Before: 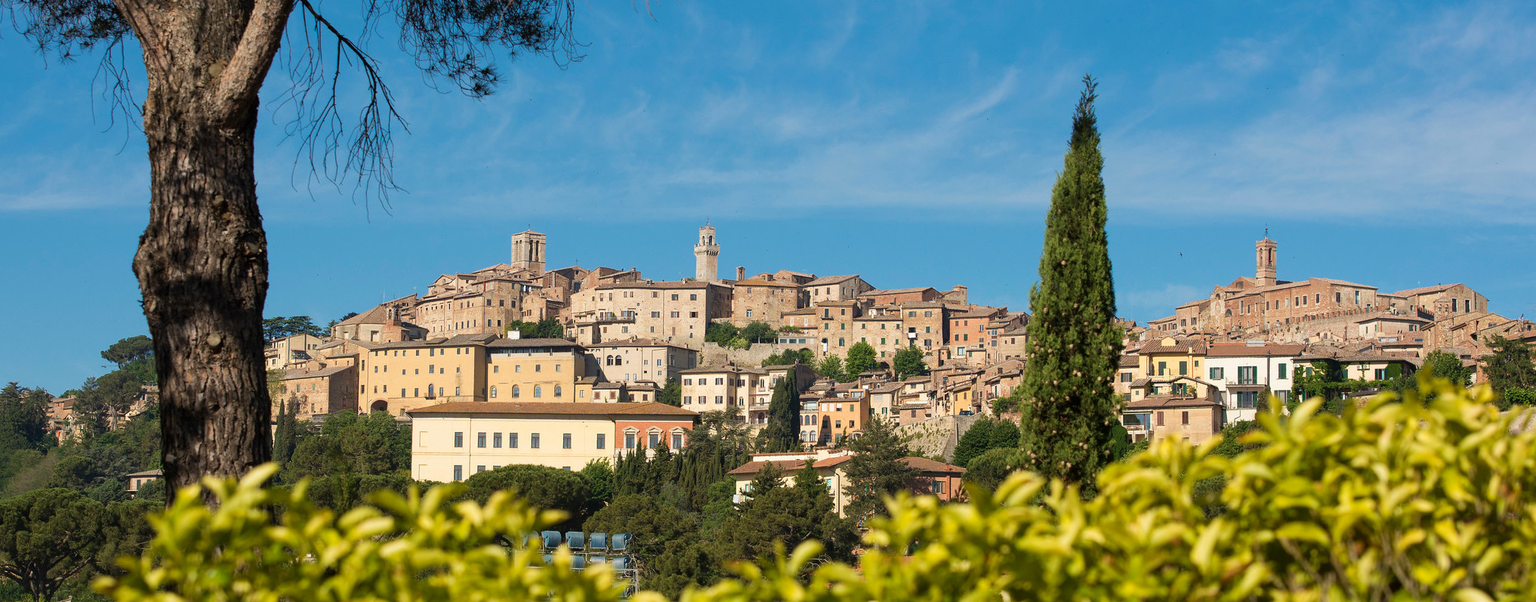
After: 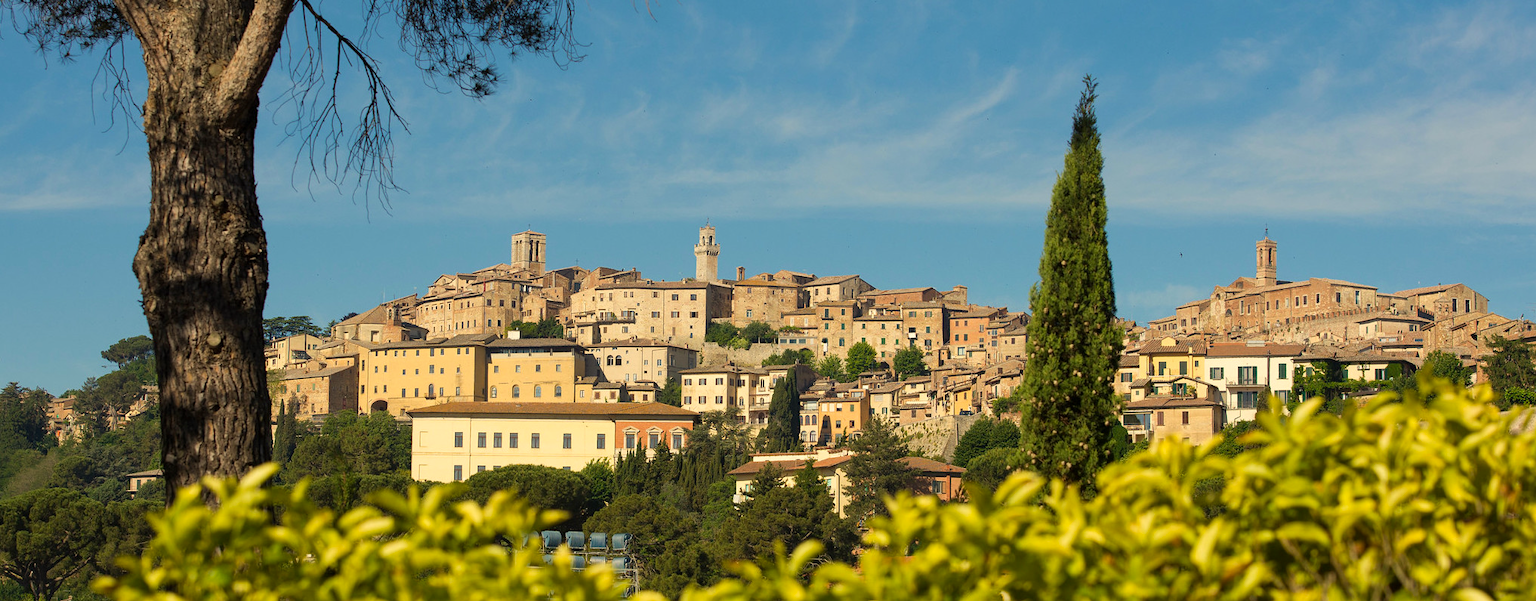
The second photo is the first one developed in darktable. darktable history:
color correction: highlights a* 1.34, highlights b* 17.81
